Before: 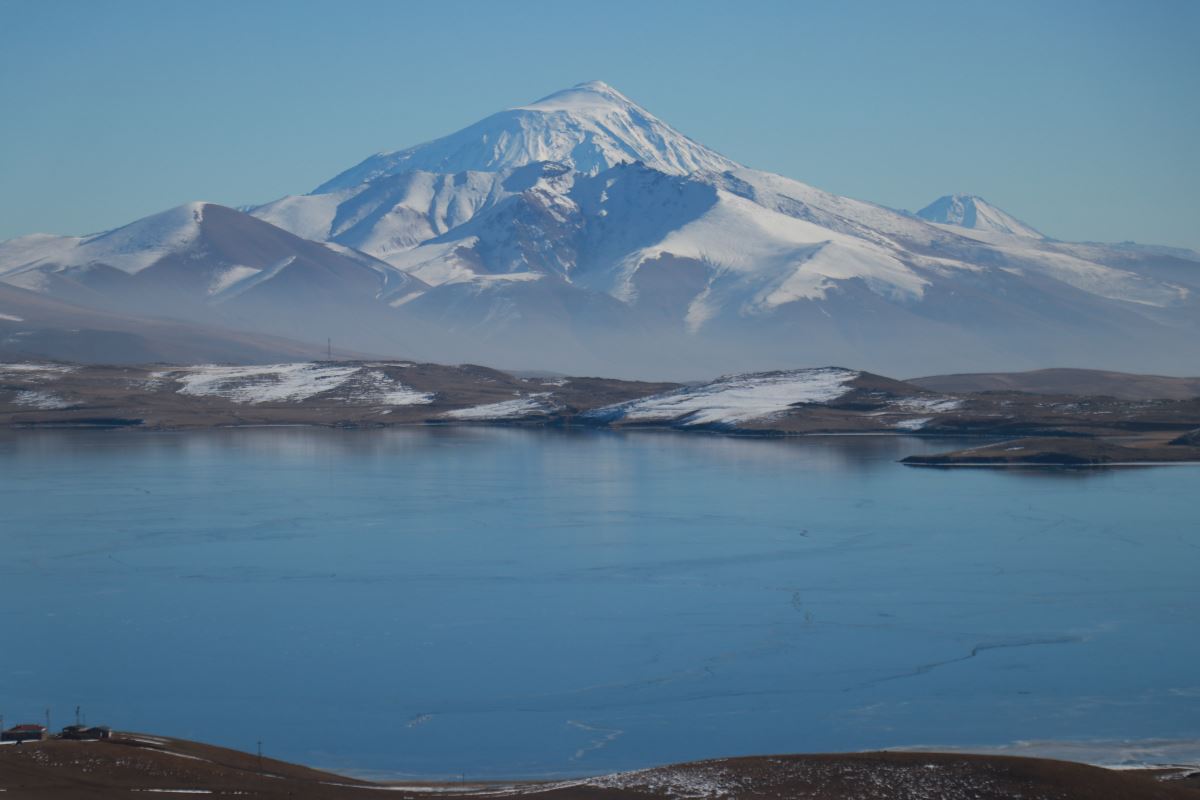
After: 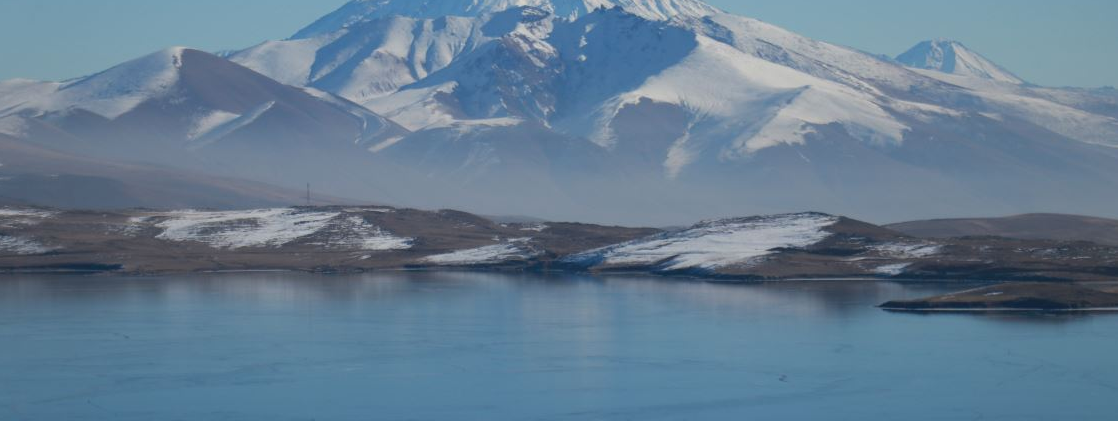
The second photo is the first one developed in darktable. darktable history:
crop: left 1.778%, top 19.382%, right 5.054%, bottom 27.915%
